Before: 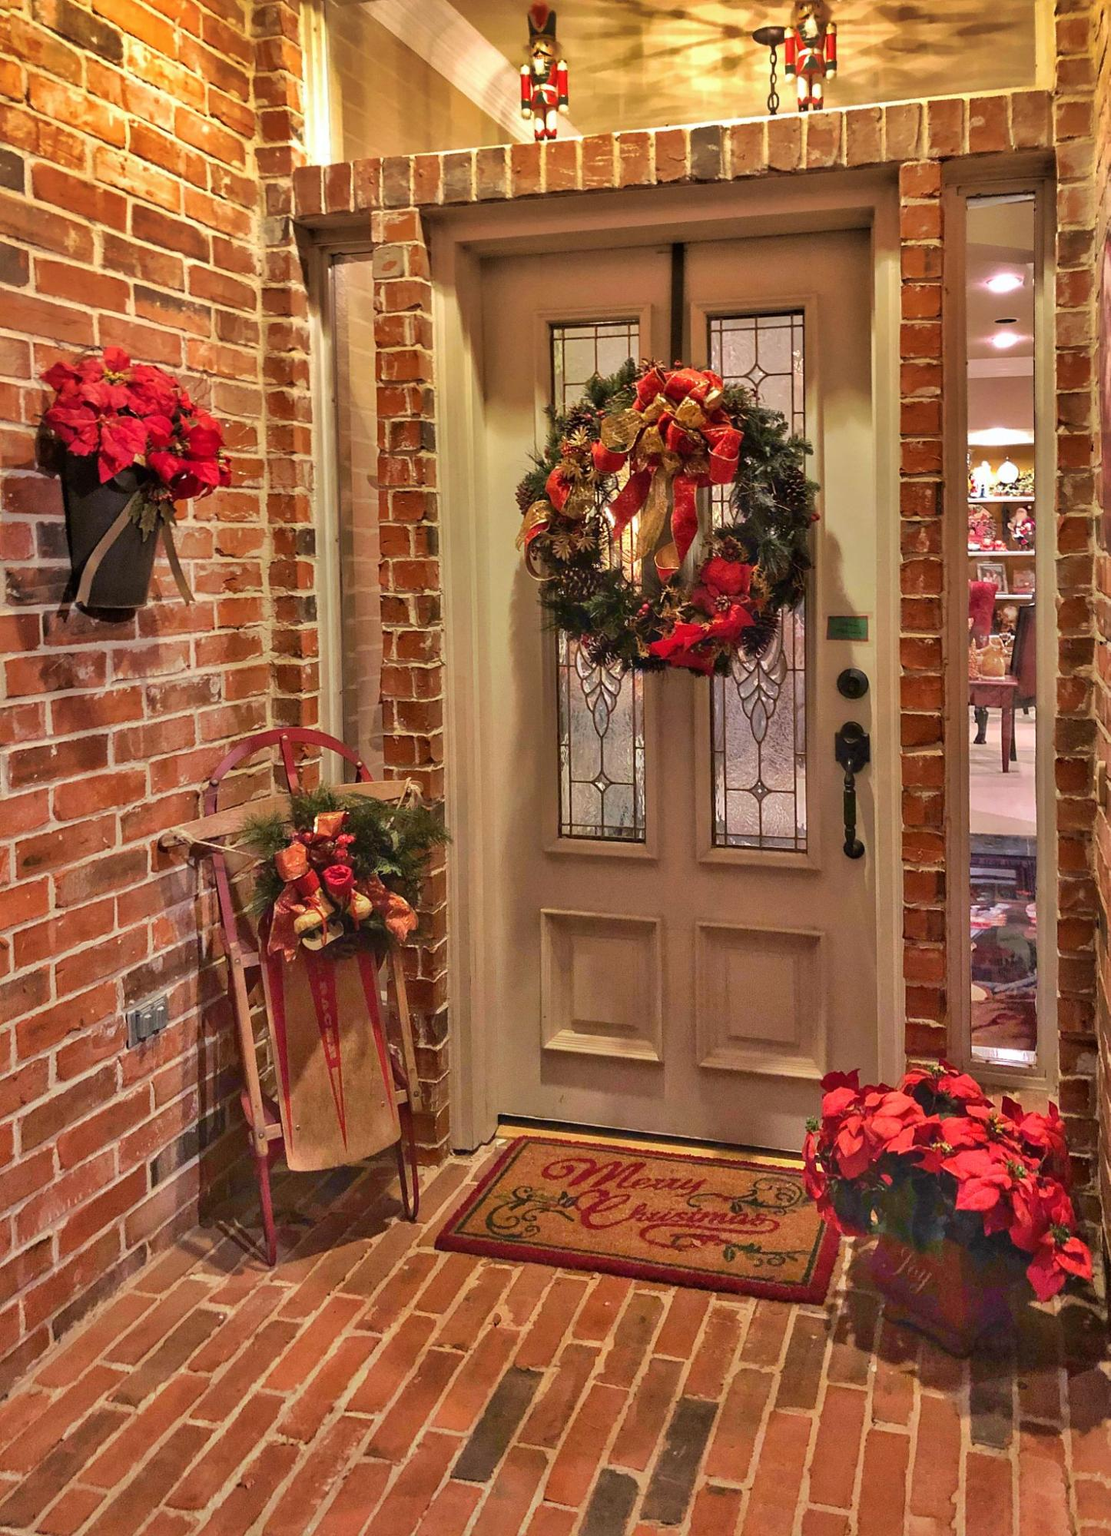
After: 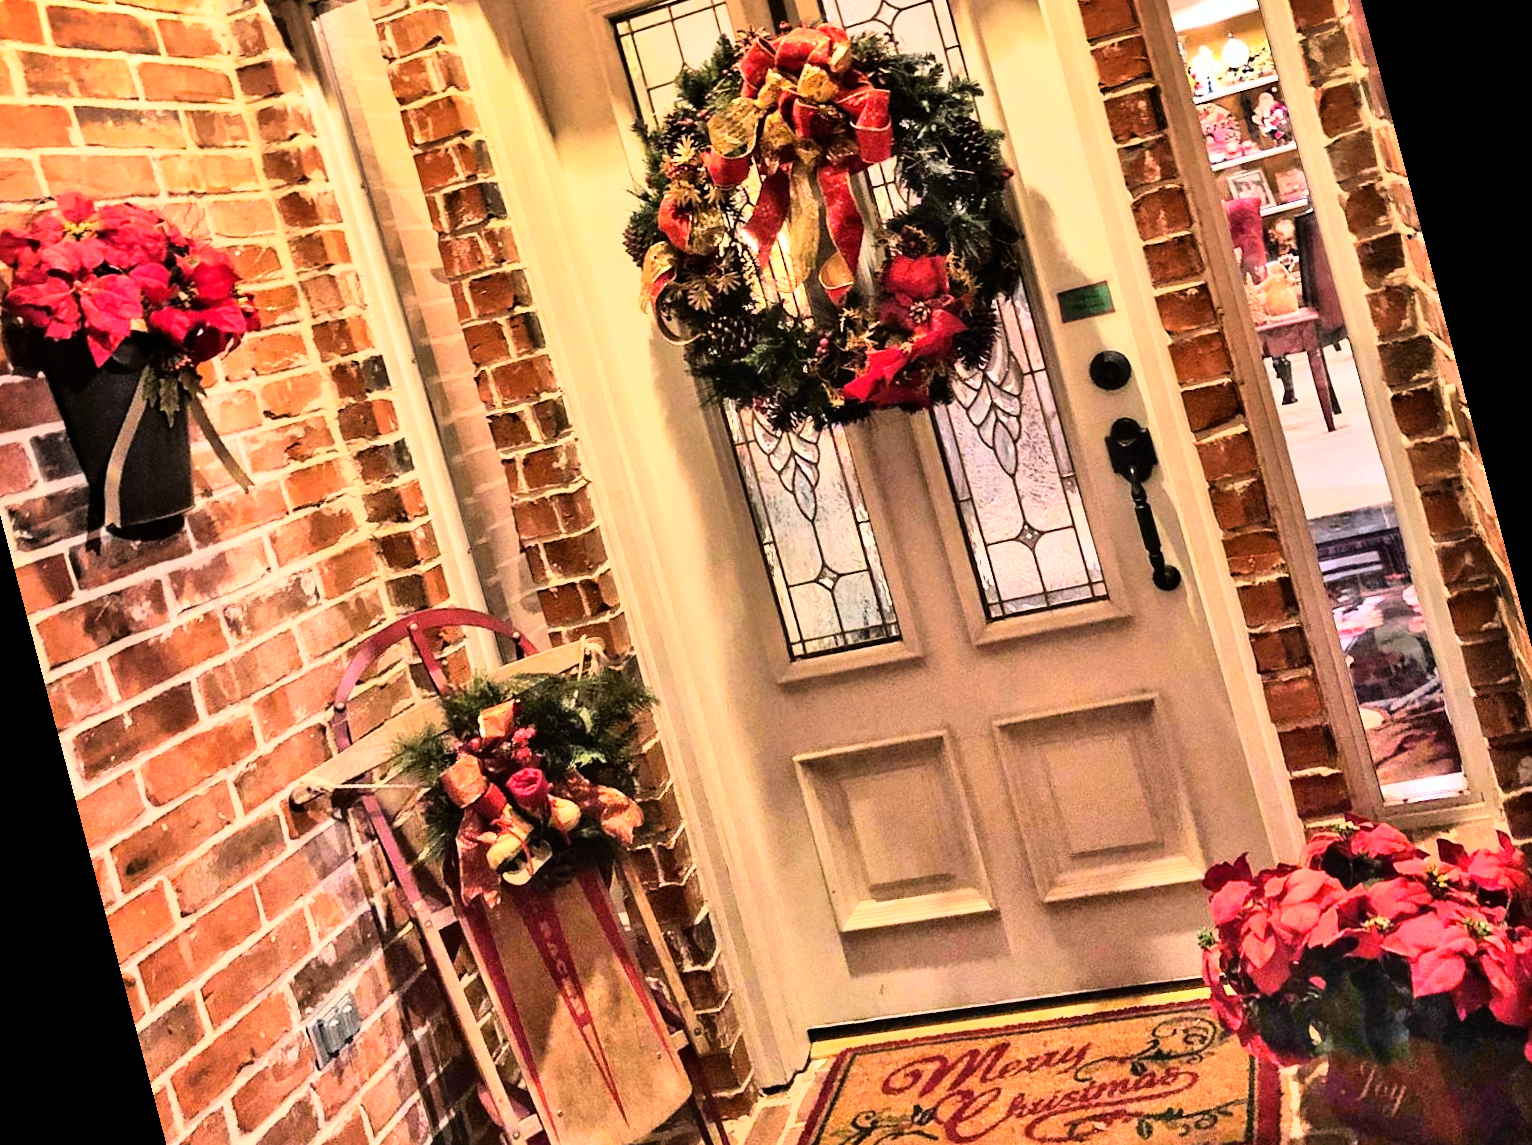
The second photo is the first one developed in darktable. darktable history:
rgb curve: curves: ch0 [(0, 0) (0.21, 0.15) (0.24, 0.21) (0.5, 0.75) (0.75, 0.96) (0.89, 0.99) (1, 1)]; ch1 [(0, 0.02) (0.21, 0.13) (0.25, 0.2) (0.5, 0.67) (0.75, 0.9) (0.89, 0.97) (1, 1)]; ch2 [(0, 0.02) (0.21, 0.13) (0.25, 0.2) (0.5, 0.67) (0.75, 0.9) (0.89, 0.97) (1, 1)], compensate middle gray true
rotate and perspective: rotation -14.8°, crop left 0.1, crop right 0.903, crop top 0.25, crop bottom 0.748
